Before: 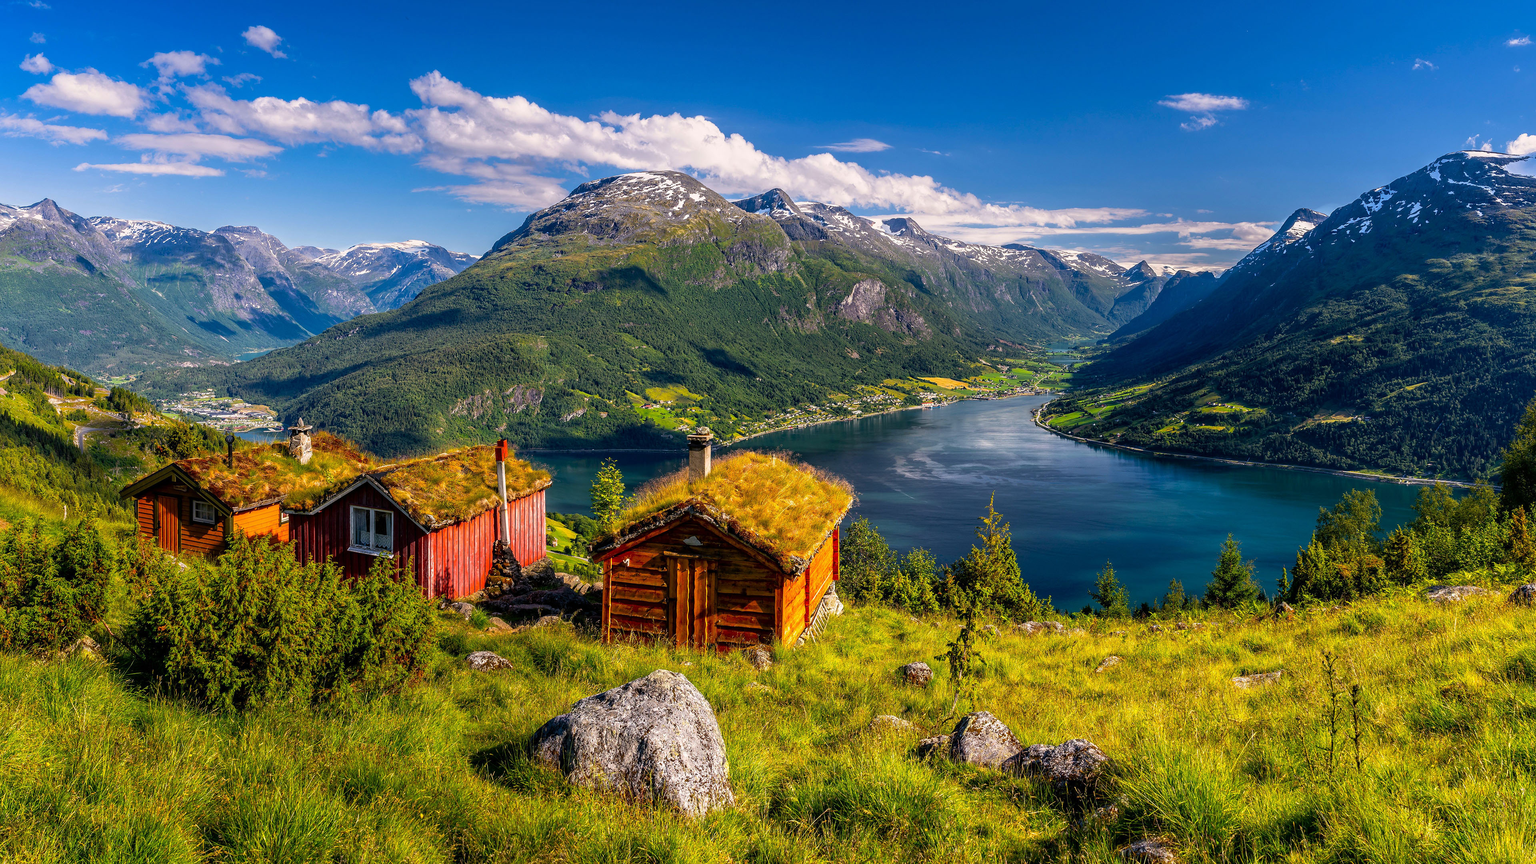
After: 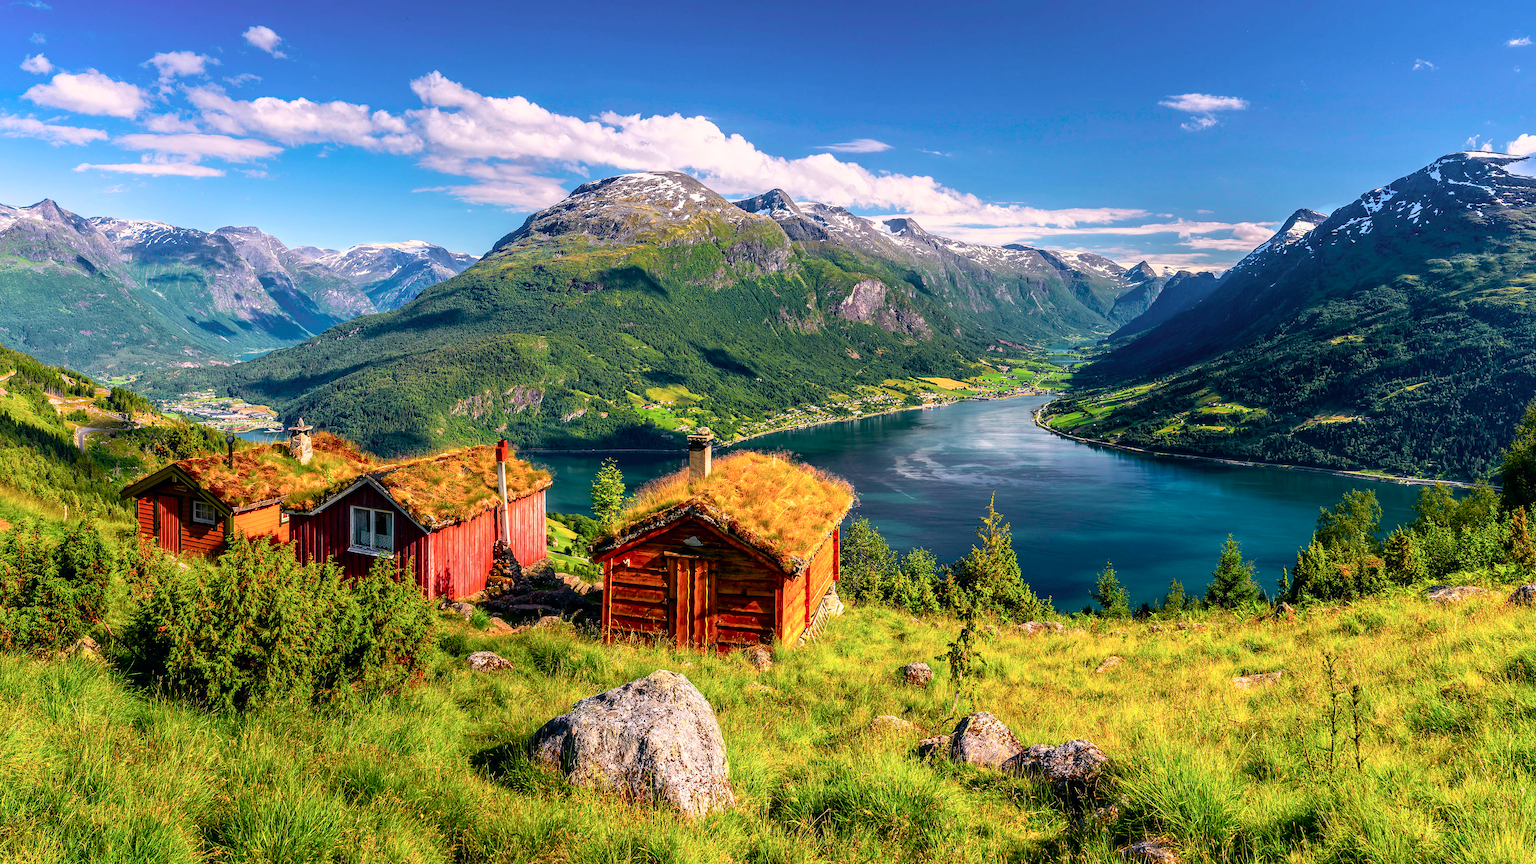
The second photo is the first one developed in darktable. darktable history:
tone curve: curves: ch0 [(0, 0) (0.051, 0.047) (0.102, 0.099) (0.258, 0.29) (0.442, 0.527) (0.695, 0.804) (0.88, 0.952) (1, 1)]; ch1 [(0, 0) (0.339, 0.298) (0.402, 0.363) (0.444, 0.415) (0.485, 0.469) (0.494, 0.493) (0.504, 0.501) (0.525, 0.534) (0.555, 0.593) (0.594, 0.648) (1, 1)]; ch2 [(0, 0) (0.48, 0.48) (0.504, 0.5) (0.535, 0.557) (0.581, 0.623) (0.649, 0.683) (0.824, 0.815) (1, 1)], color space Lab, independent channels, preserve colors none
